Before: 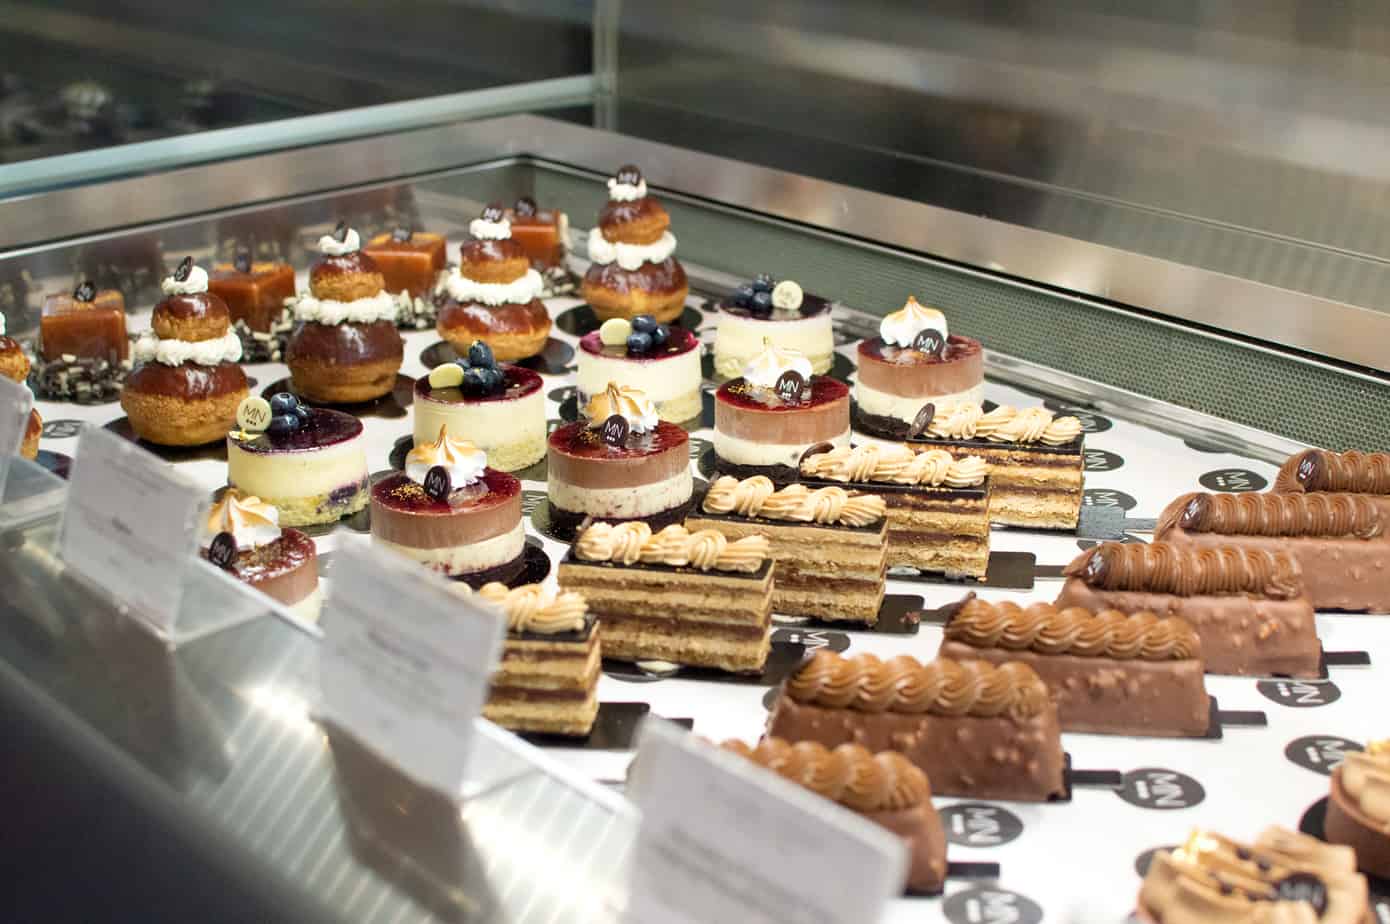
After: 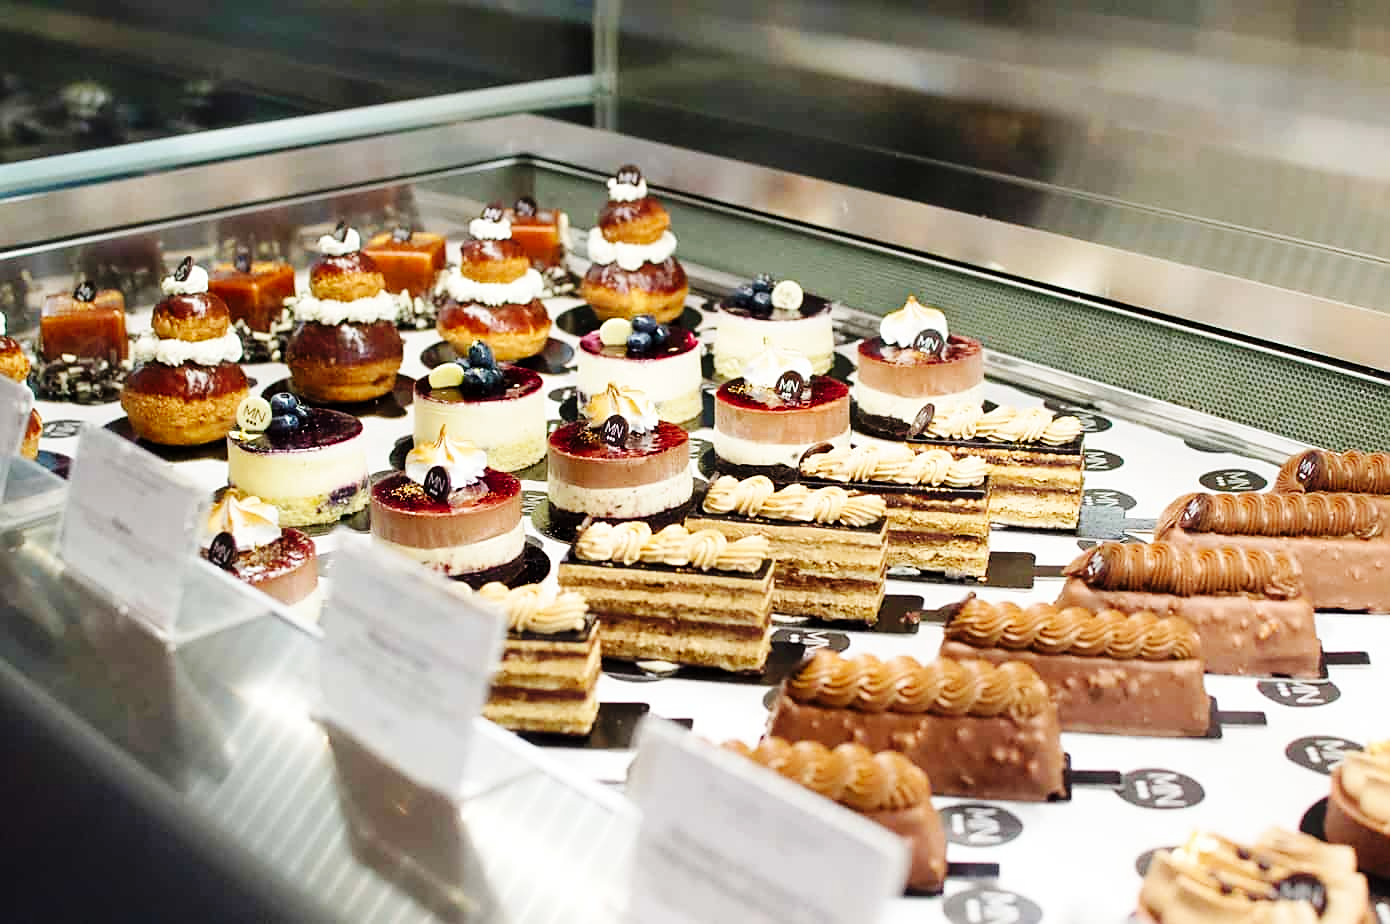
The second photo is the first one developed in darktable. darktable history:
sharpen: radius 1.864, amount 0.398, threshold 1.271
base curve: curves: ch0 [(0, 0) (0.036, 0.025) (0.121, 0.166) (0.206, 0.329) (0.605, 0.79) (1, 1)], preserve colors none
